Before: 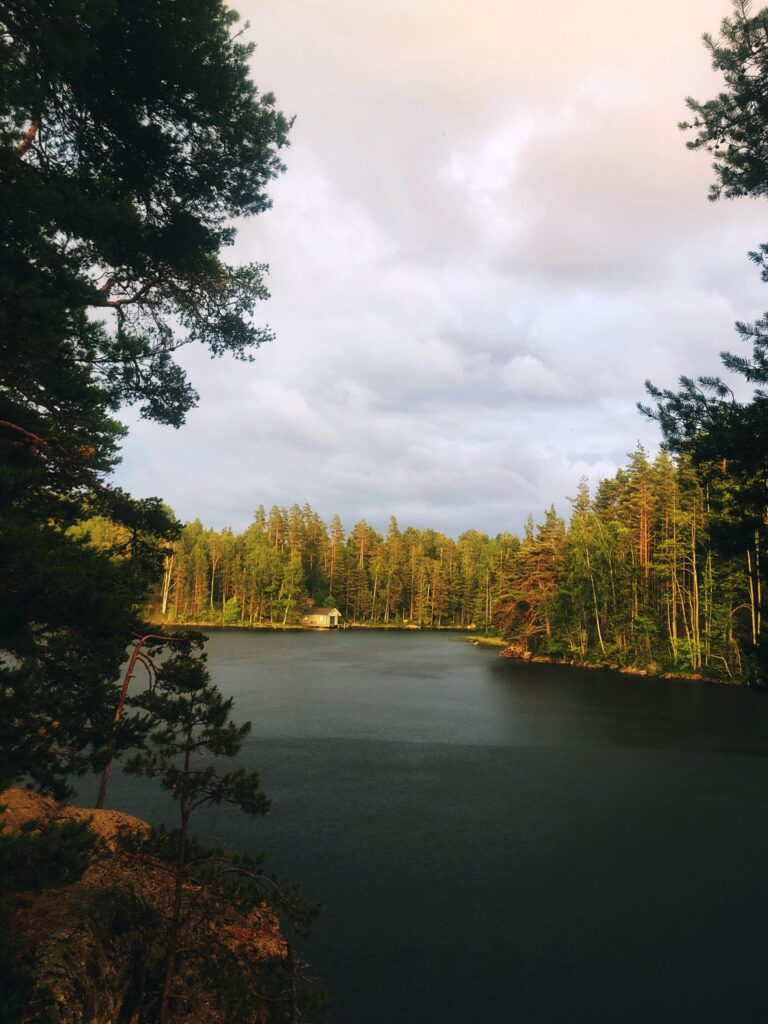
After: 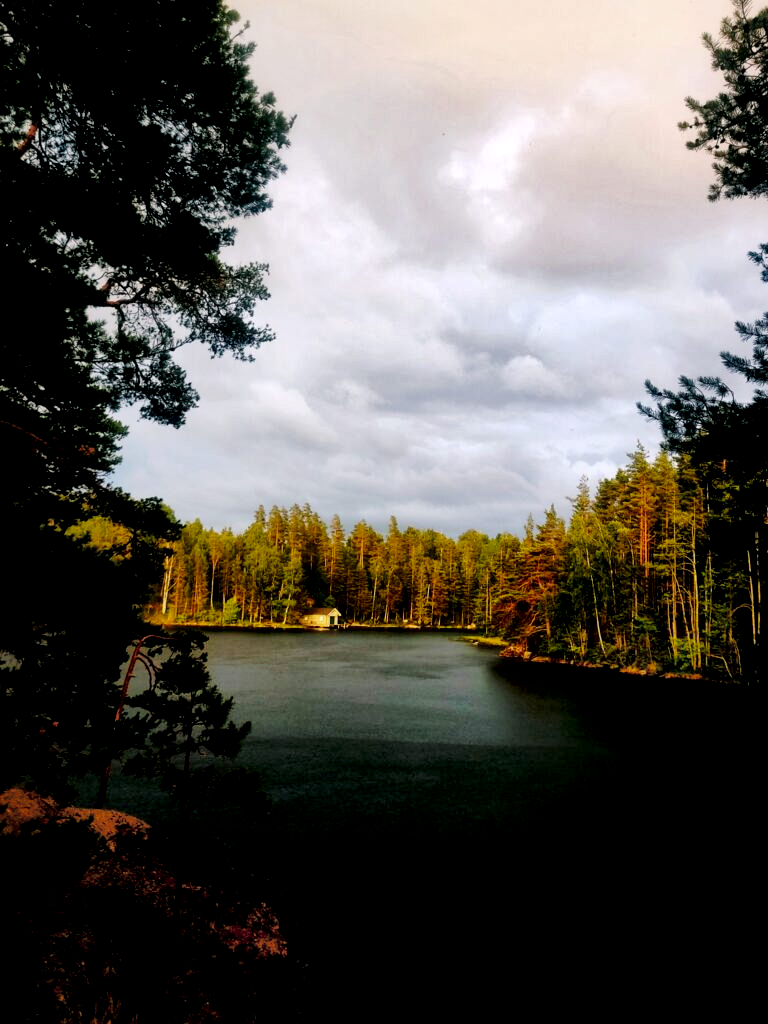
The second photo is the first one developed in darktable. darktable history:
exposure: black level correction 0.028, exposure -0.075 EV, compensate highlight preservation false
base curve: curves: ch0 [(0, 0) (0.073, 0.04) (0.157, 0.139) (0.492, 0.492) (0.758, 0.758) (1, 1)], preserve colors none
local contrast: mode bilateral grid, contrast 21, coarseness 50, detail 178%, midtone range 0.2
